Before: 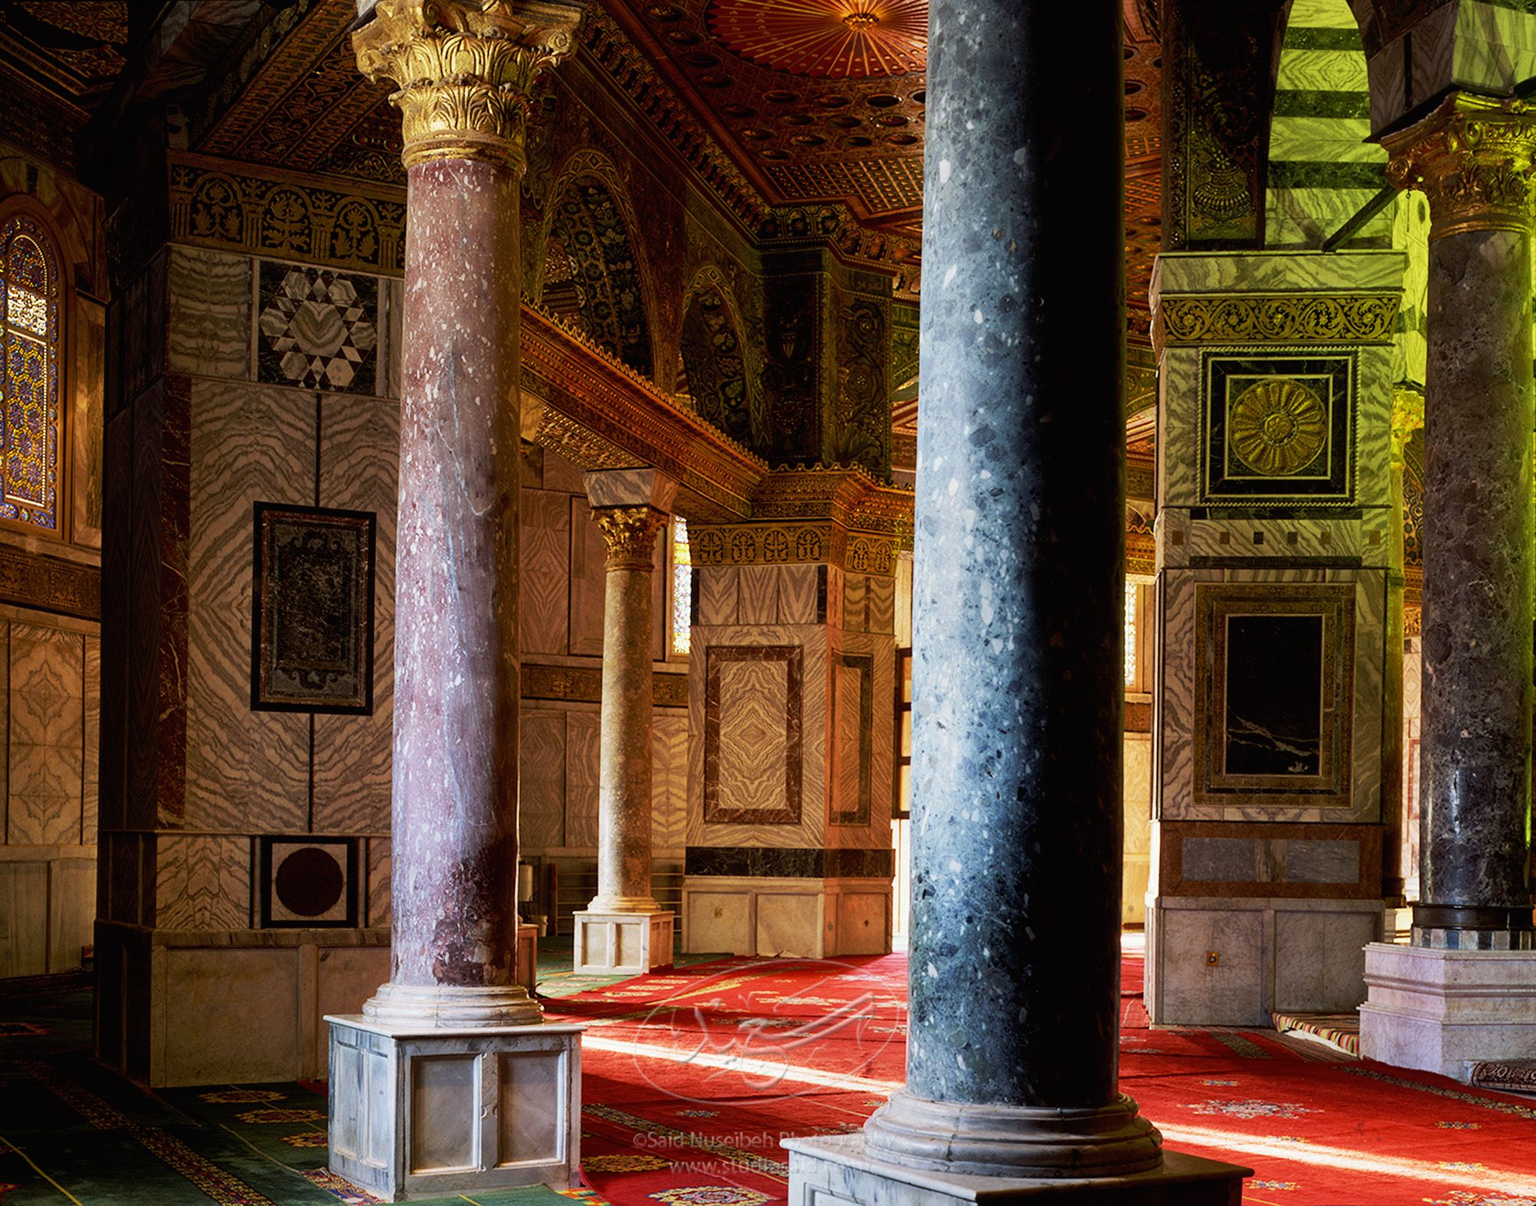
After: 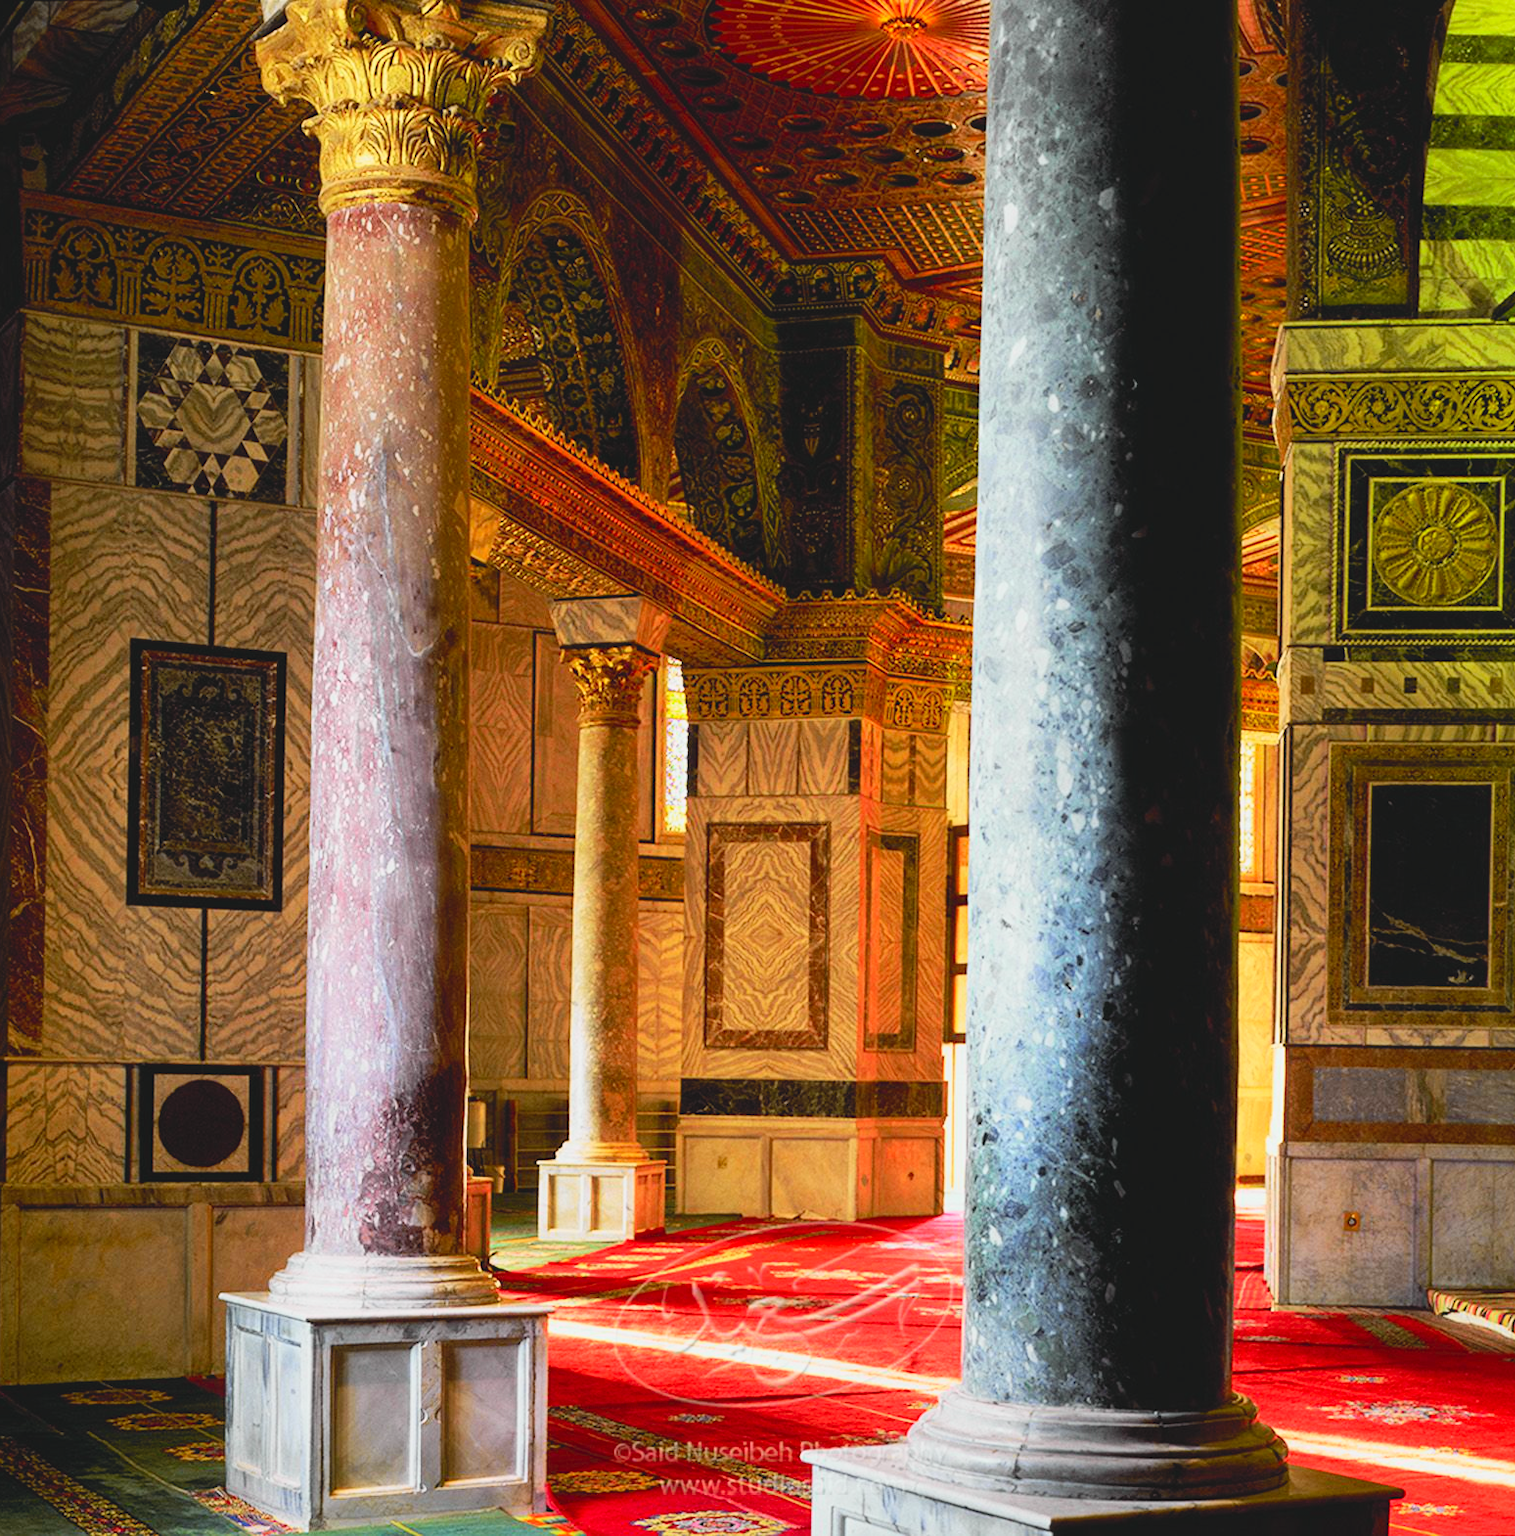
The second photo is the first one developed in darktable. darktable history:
contrast brightness saturation: contrast -0.1, brightness 0.05, saturation 0.08
tone equalizer: on, module defaults
crop: left 9.88%, right 12.664%
tone curve: curves: ch0 [(0, 0.012) (0.093, 0.11) (0.345, 0.425) (0.457, 0.562) (0.628, 0.738) (0.839, 0.909) (0.998, 0.978)]; ch1 [(0, 0) (0.437, 0.408) (0.472, 0.47) (0.502, 0.497) (0.527, 0.523) (0.568, 0.577) (0.62, 0.66) (0.669, 0.748) (0.859, 0.899) (1, 1)]; ch2 [(0, 0) (0.33, 0.301) (0.421, 0.443) (0.473, 0.498) (0.509, 0.502) (0.535, 0.545) (0.549, 0.576) (0.644, 0.703) (1, 1)], color space Lab, independent channels, preserve colors none
